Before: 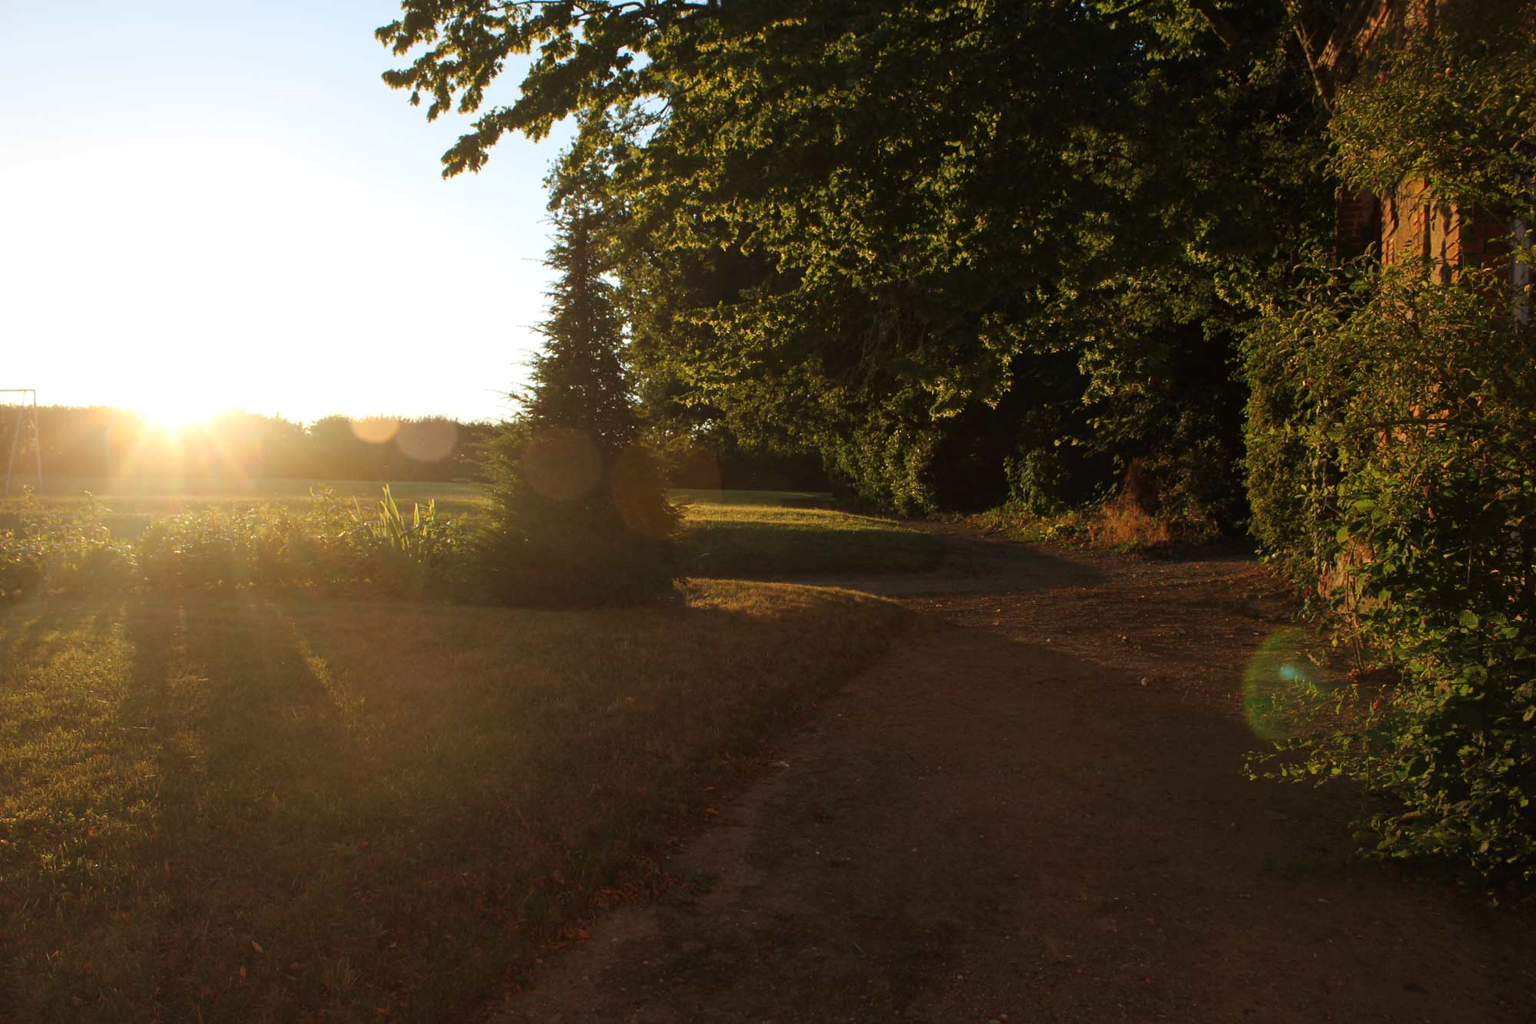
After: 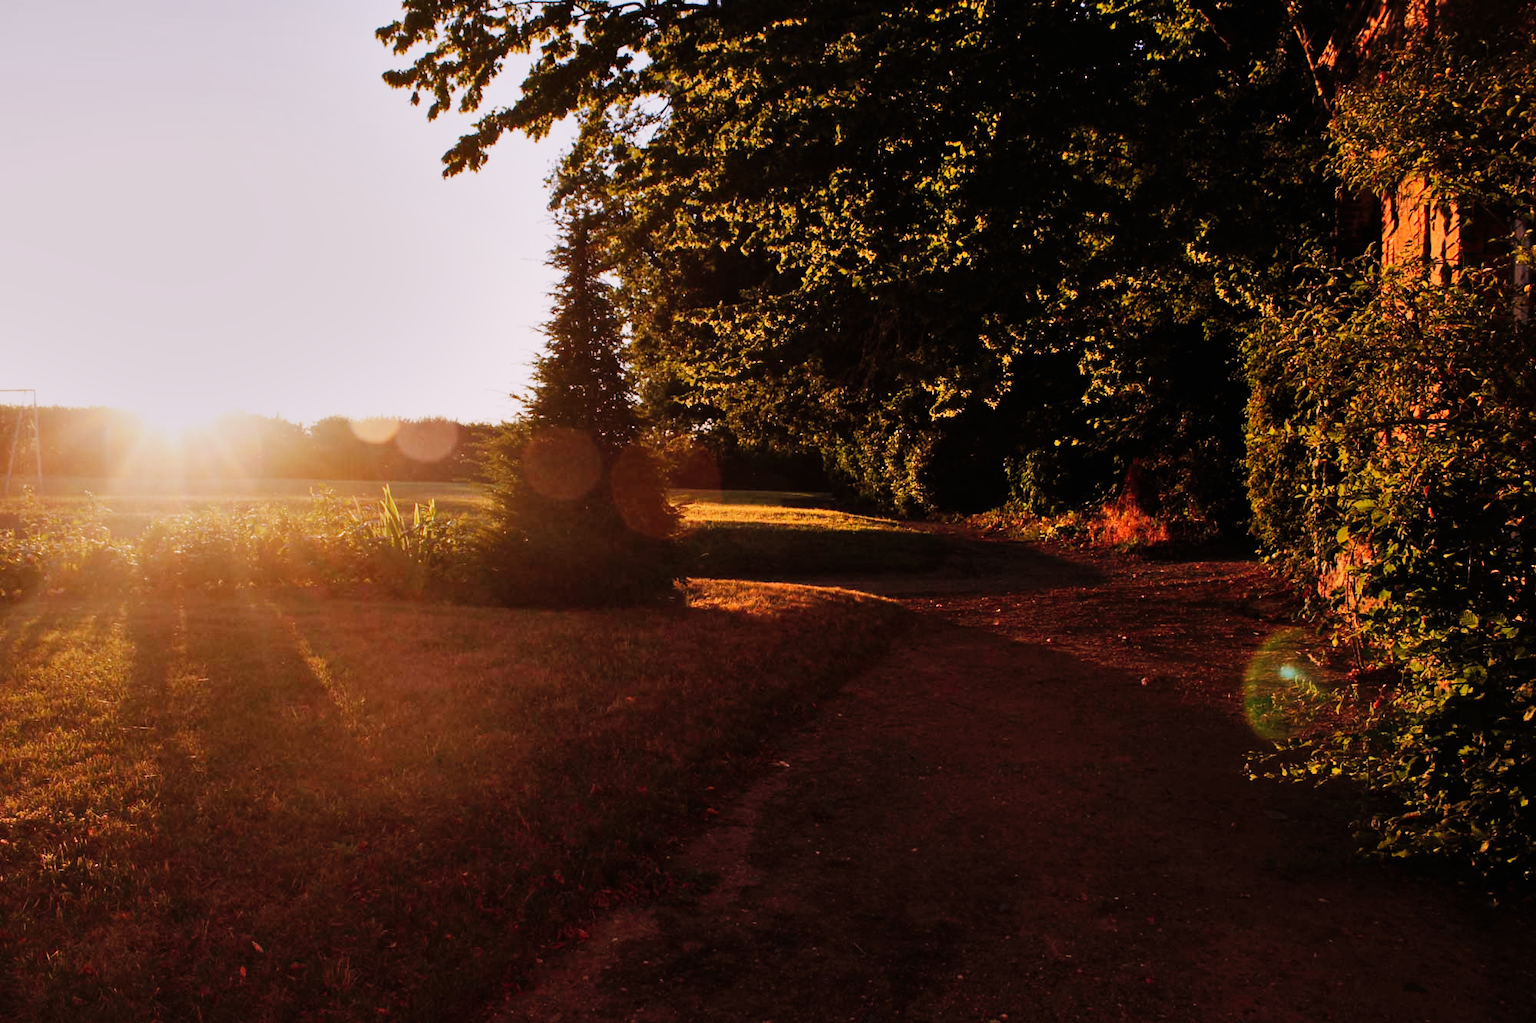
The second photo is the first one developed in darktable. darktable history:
white balance: red 1.188, blue 1.11
shadows and highlights: shadows 40, highlights -54, highlights color adjustment 46%, low approximation 0.01, soften with gaussian
sigmoid: contrast 1.8, skew -0.2, preserve hue 0%, red attenuation 0.1, red rotation 0.035, green attenuation 0.1, green rotation -0.017, blue attenuation 0.15, blue rotation -0.052, base primaries Rec2020
